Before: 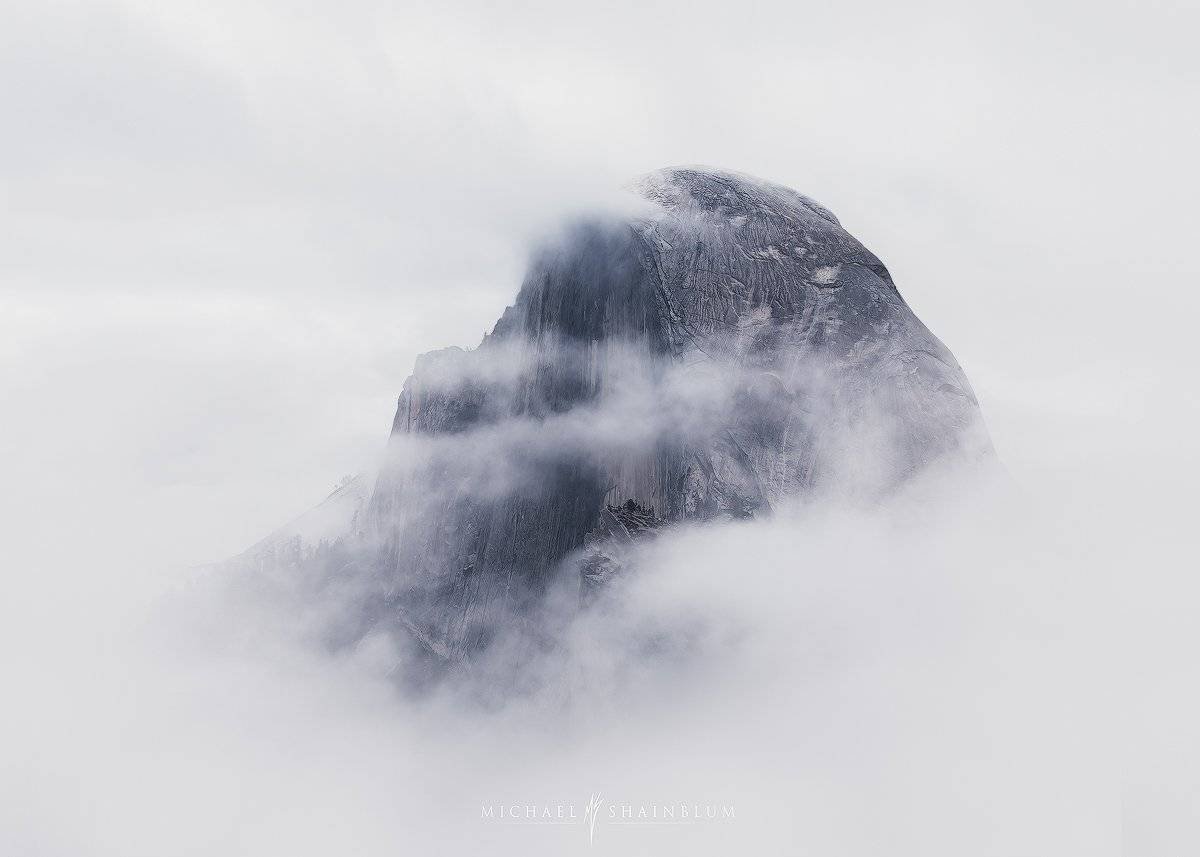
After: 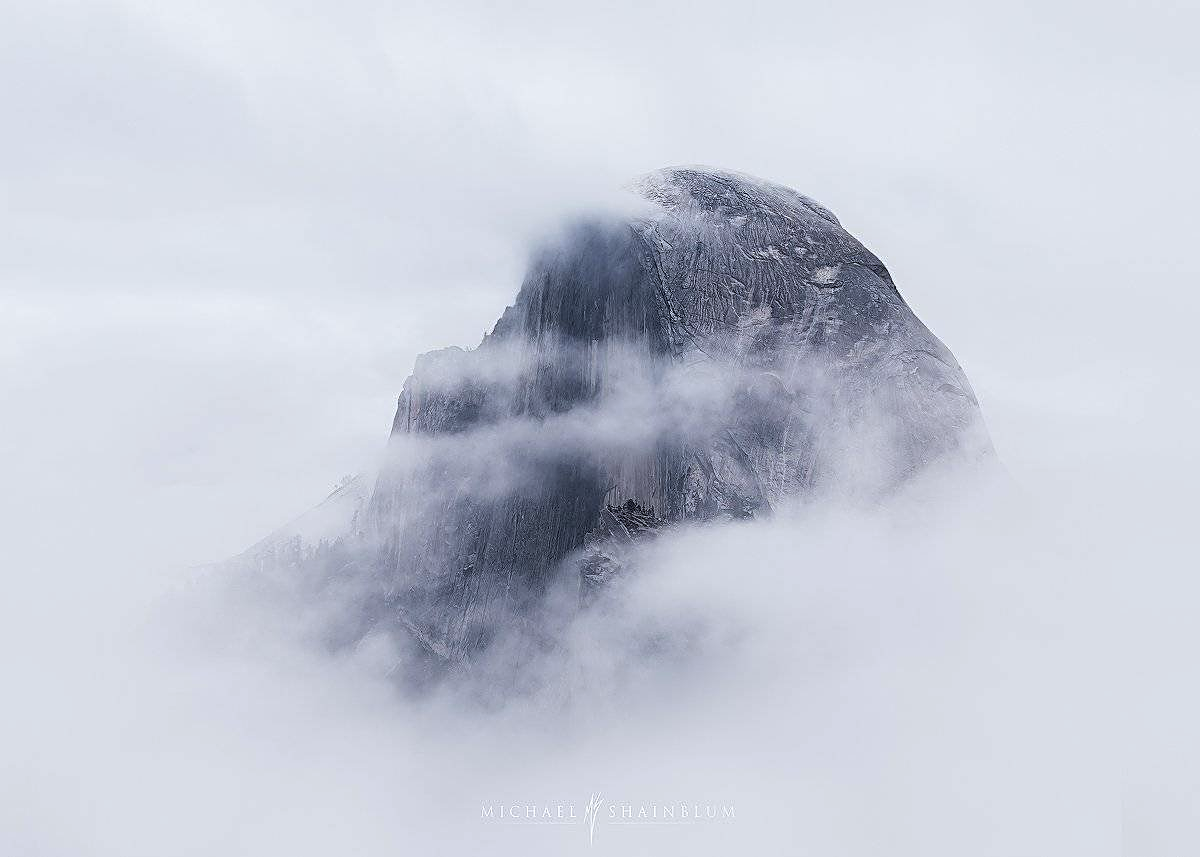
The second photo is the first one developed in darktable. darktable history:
sharpen: on, module defaults
white balance: red 0.98, blue 1.034
